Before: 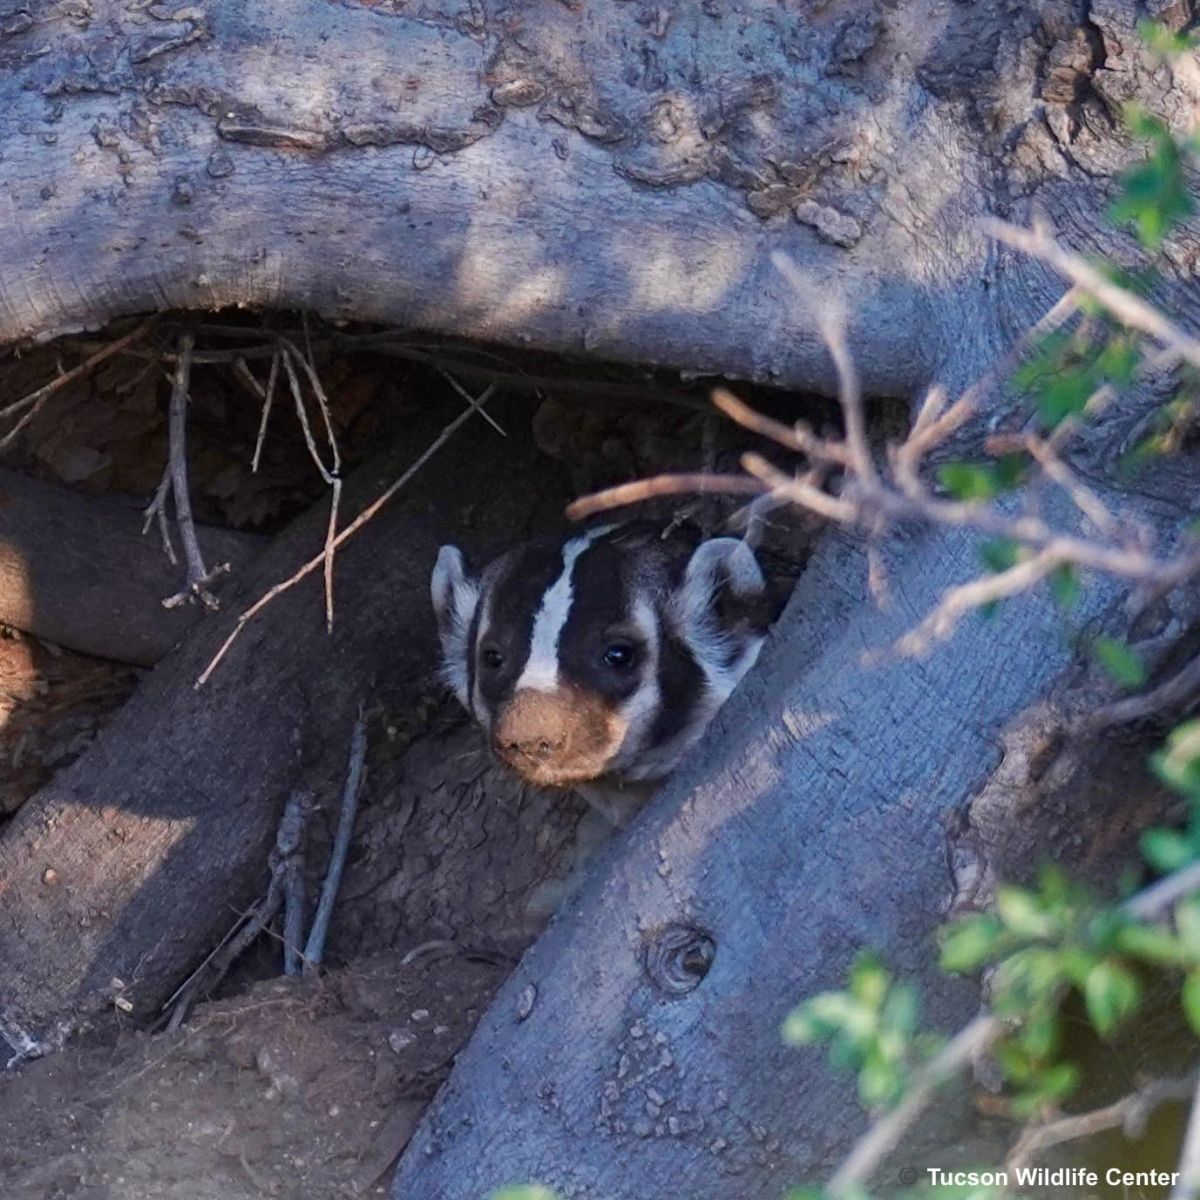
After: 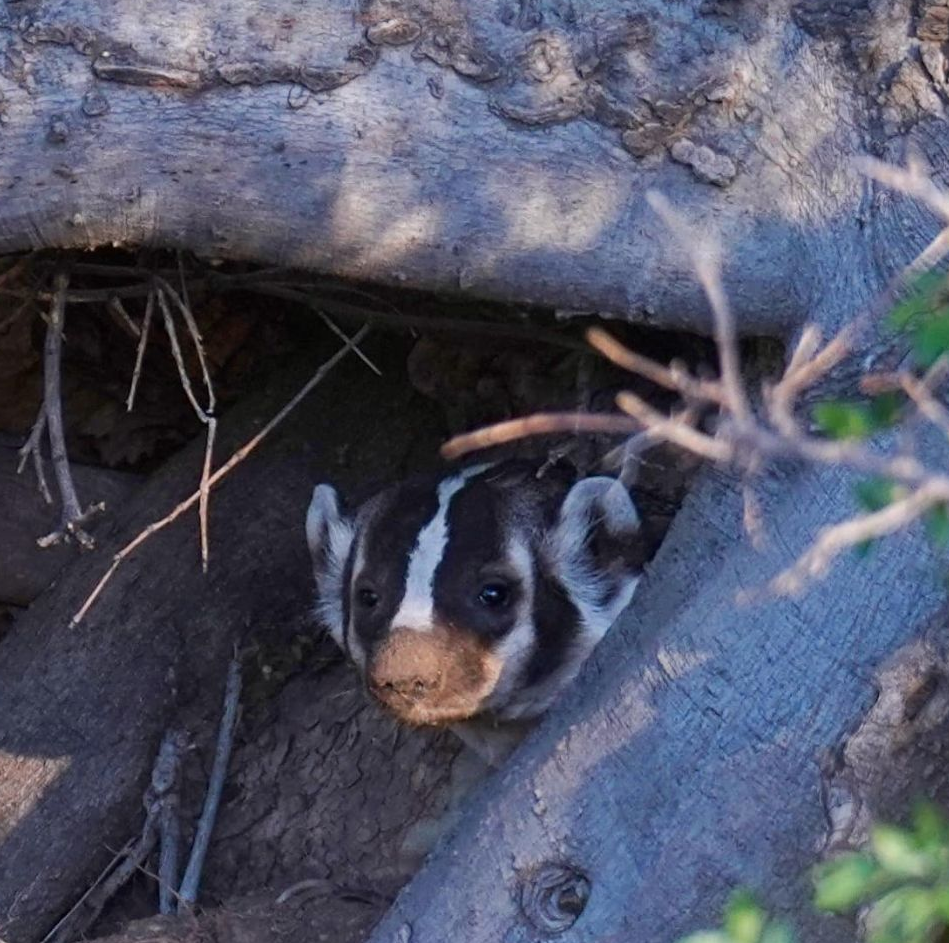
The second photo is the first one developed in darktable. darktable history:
crop and rotate: left 10.429%, top 5.153%, right 10.456%, bottom 16.211%
